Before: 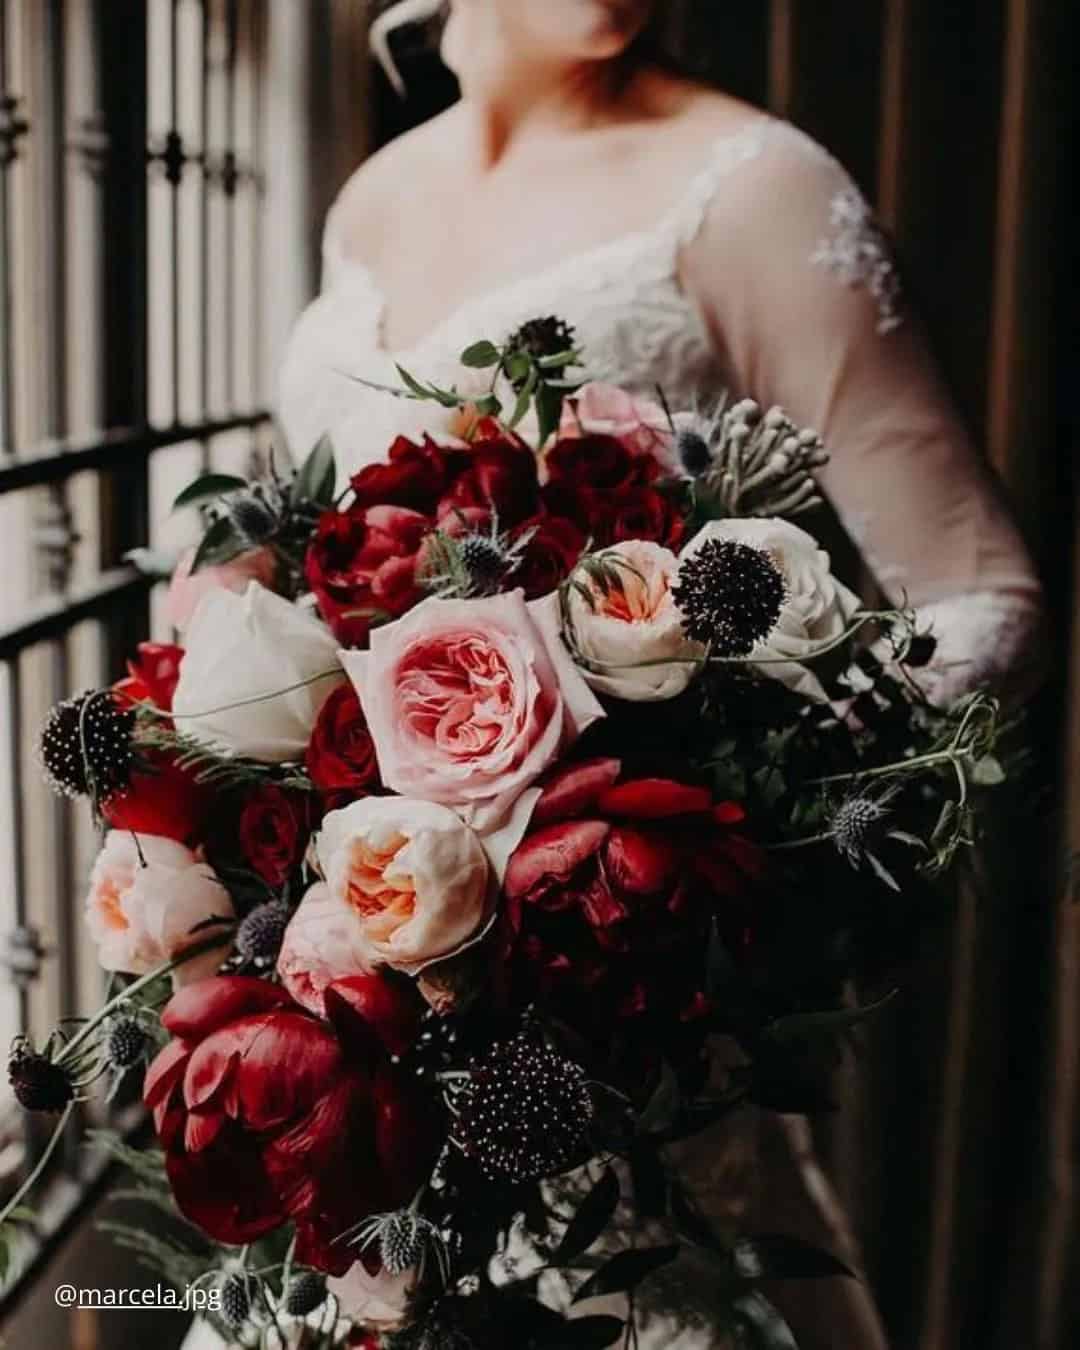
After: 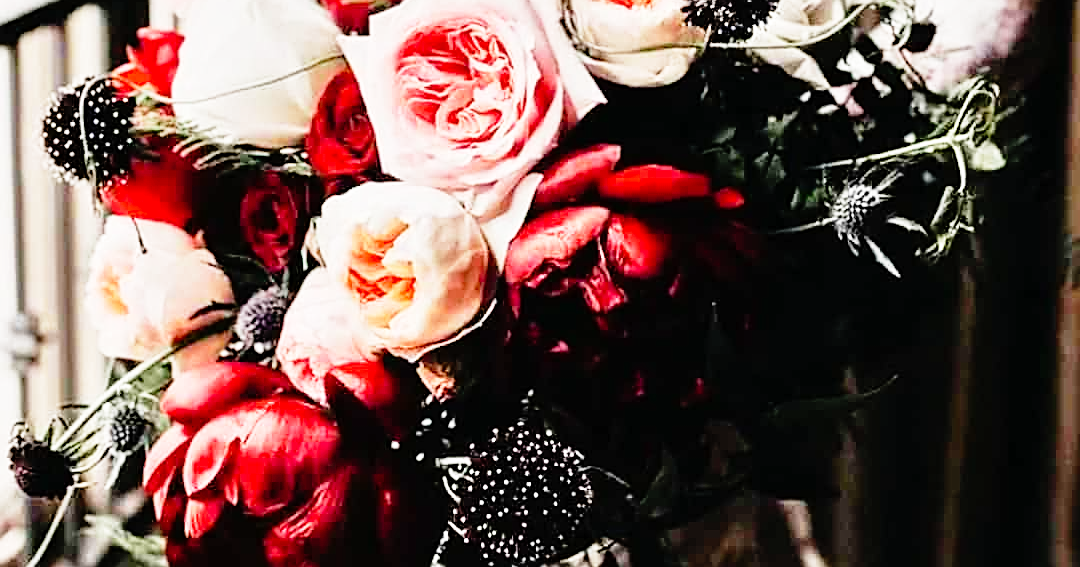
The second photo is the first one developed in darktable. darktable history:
tone equalizer: -7 EV 0.15 EV, -6 EV 0.6 EV, -5 EV 1.15 EV, -4 EV 1.33 EV, -3 EV 1.15 EV, -2 EV 0.6 EV, -1 EV 0.15 EV, mask exposure compensation -0.5 EV
crop: top 45.551%, bottom 12.262%
sharpen: amount 0.575
base curve: curves: ch0 [(0, 0) (0.012, 0.01) (0.073, 0.168) (0.31, 0.711) (0.645, 0.957) (1, 1)], preserve colors none
